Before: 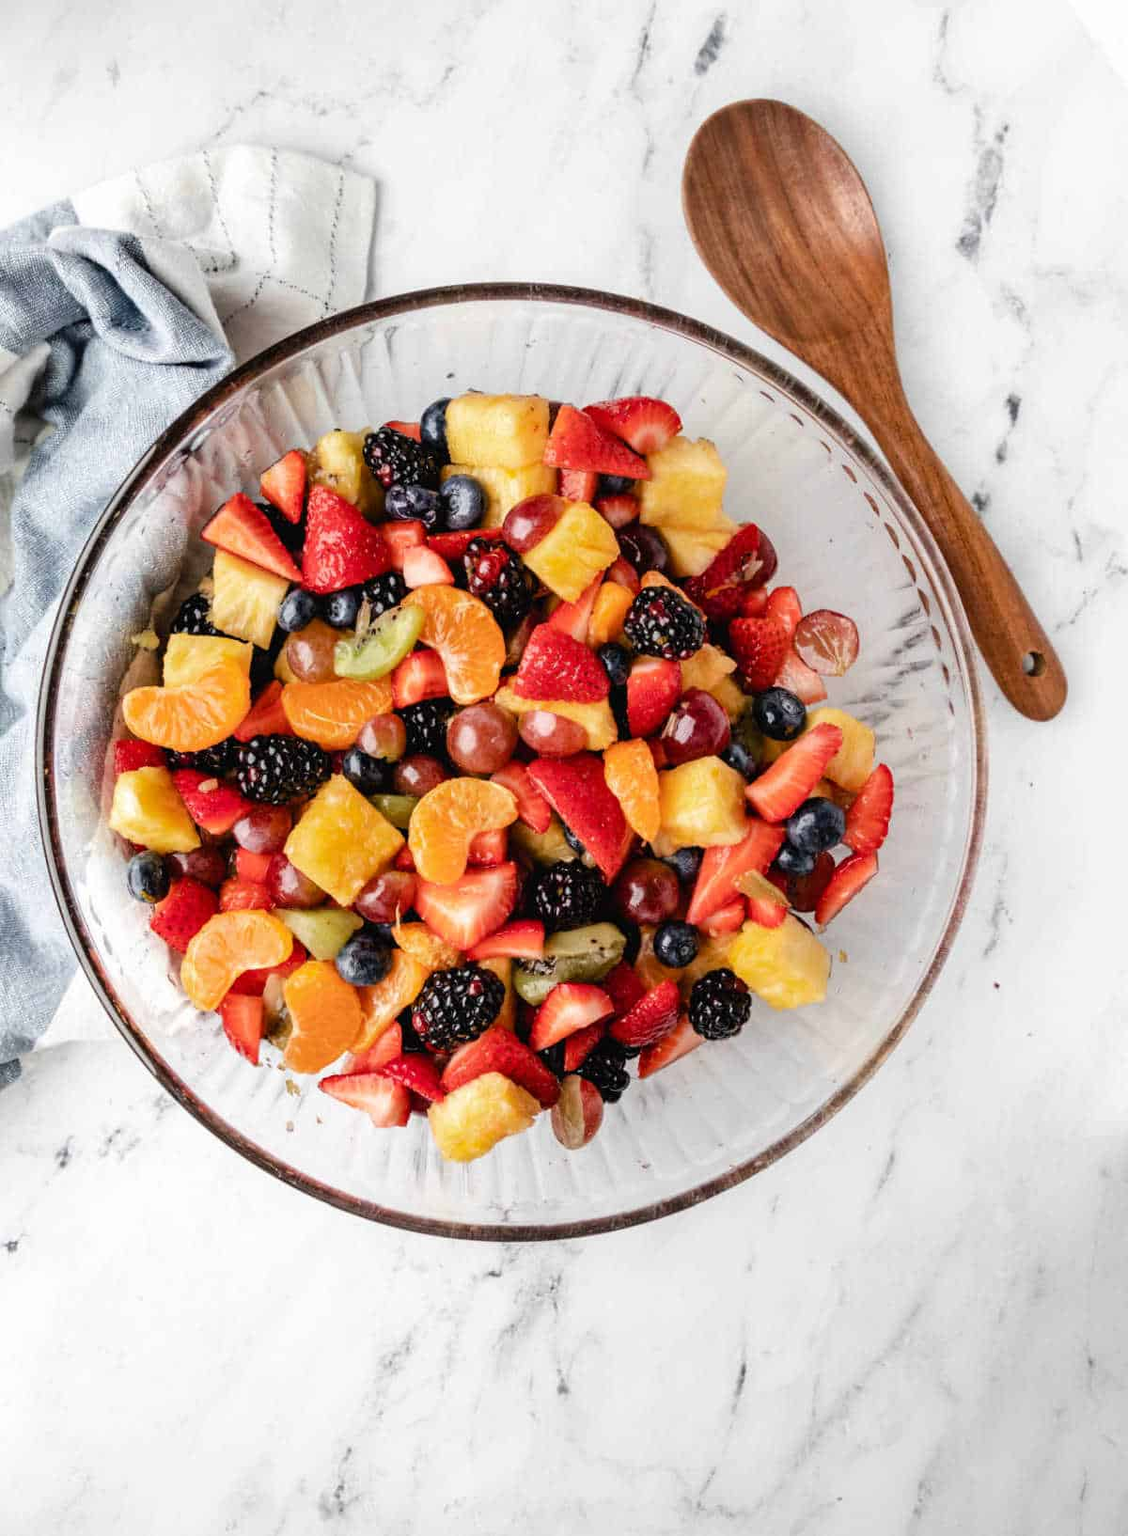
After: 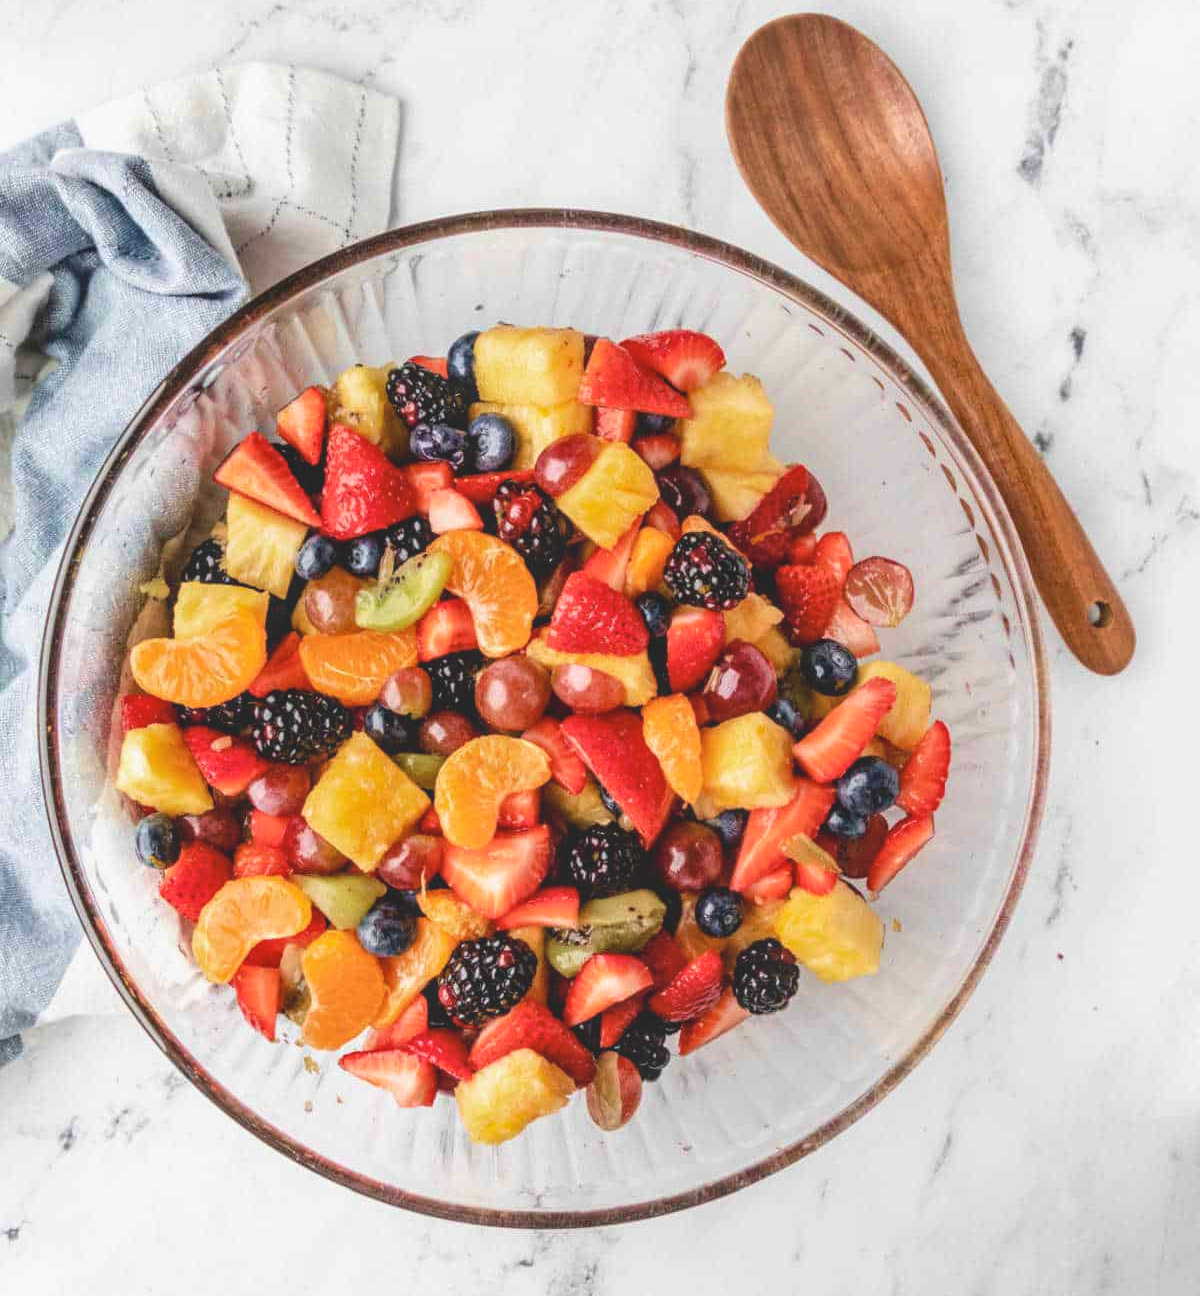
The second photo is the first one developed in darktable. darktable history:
velvia: strength 28.54%
crop and rotate: top 5.668%, bottom 14.968%
local contrast: highlights 48%, shadows 4%, detail 99%
